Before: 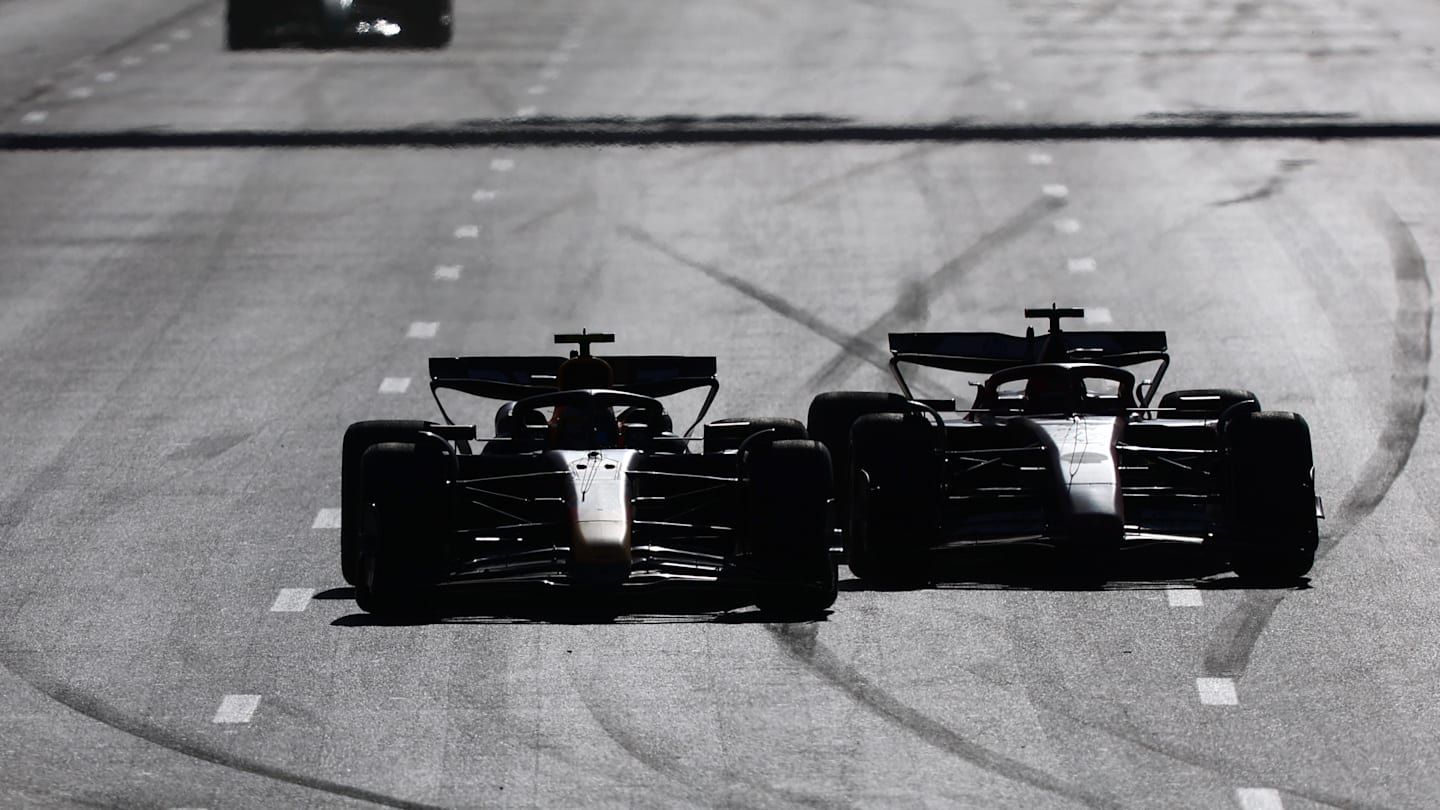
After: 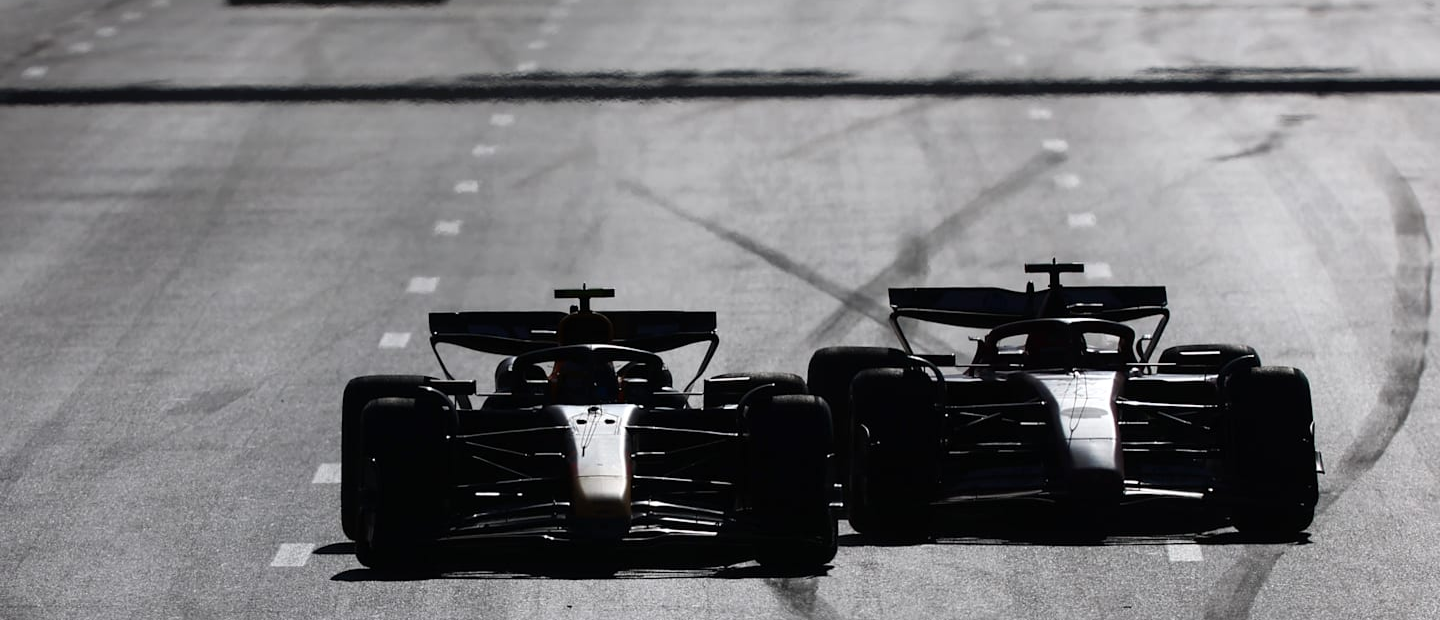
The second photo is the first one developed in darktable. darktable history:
crop: top 5.631%, bottom 17.823%
